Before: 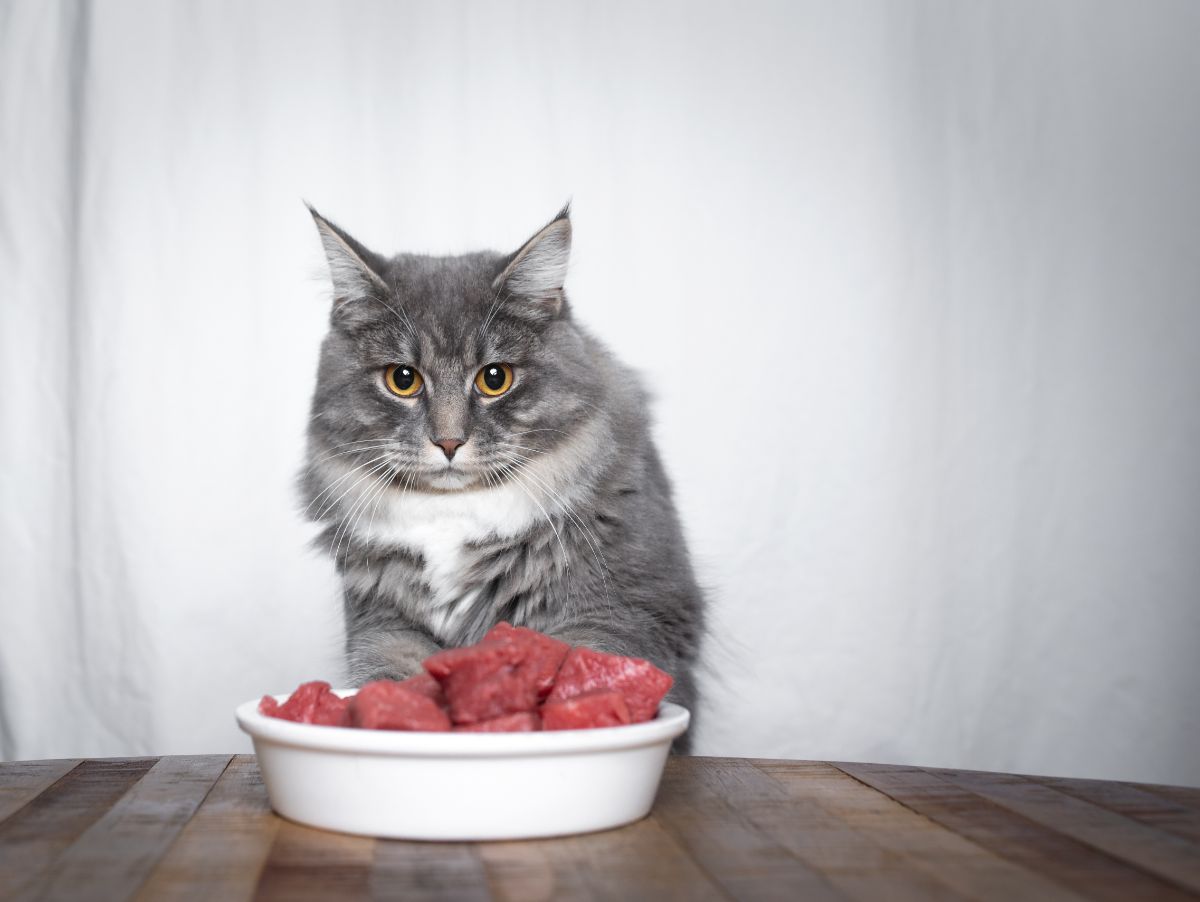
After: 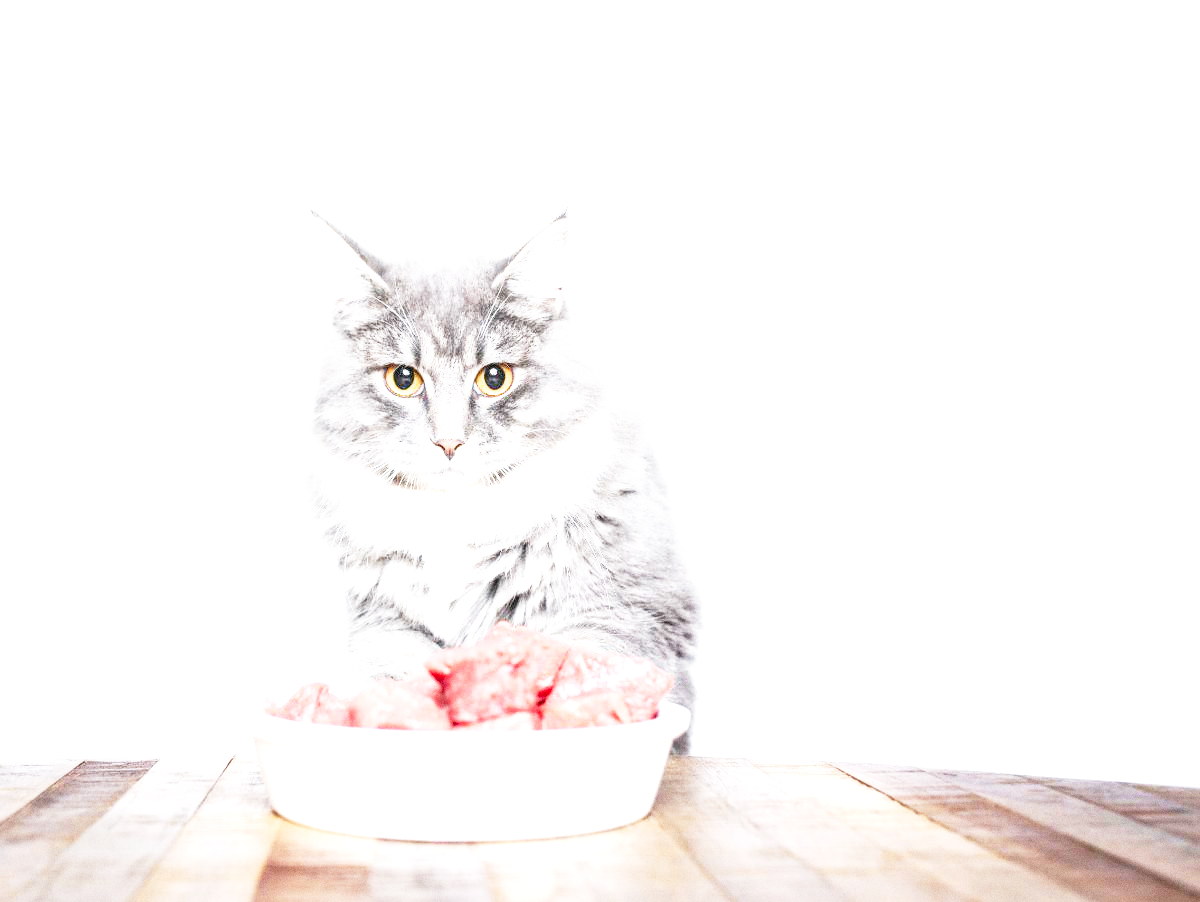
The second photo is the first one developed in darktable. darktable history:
exposure: black level correction 0, exposure 1.9 EV, compensate highlight preservation false
local contrast: detail 130%
base curve: curves: ch0 [(0, 0) (0.012, 0.01) (0.073, 0.168) (0.31, 0.711) (0.645, 0.957) (1, 1)], preserve colors none
grain: coarseness 0.47 ISO
